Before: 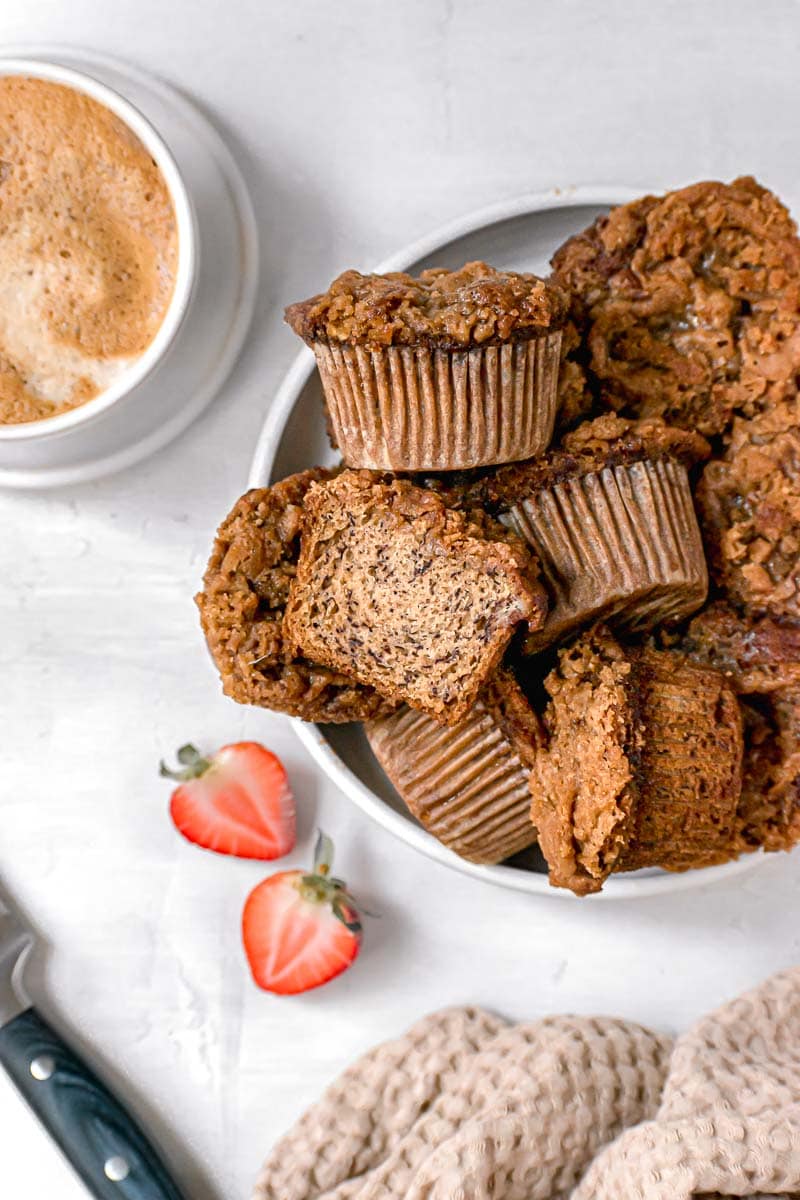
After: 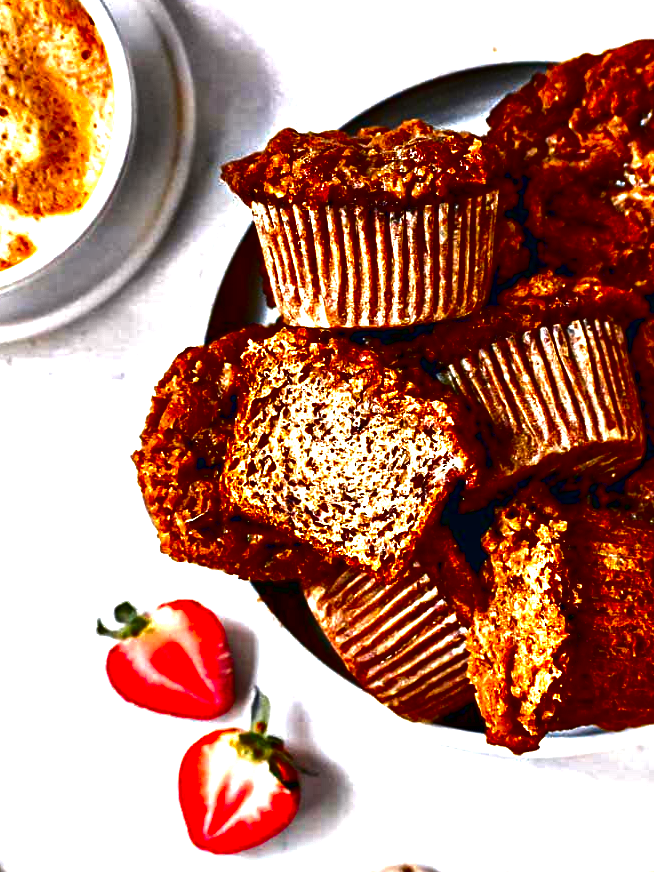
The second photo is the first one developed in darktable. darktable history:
crop: left 7.934%, top 11.874%, right 10.255%, bottom 15.435%
contrast brightness saturation: brightness -0.995, saturation 0.982
exposure: black level correction 0, exposure 0.843 EV, compensate exposure bias true, compensate highlight preservation false
contrast equalizer: octaves 7, y [[0.6 ×6], [0.55 ×6], [0 ×6], [0 ×6], [0 ×6]]
